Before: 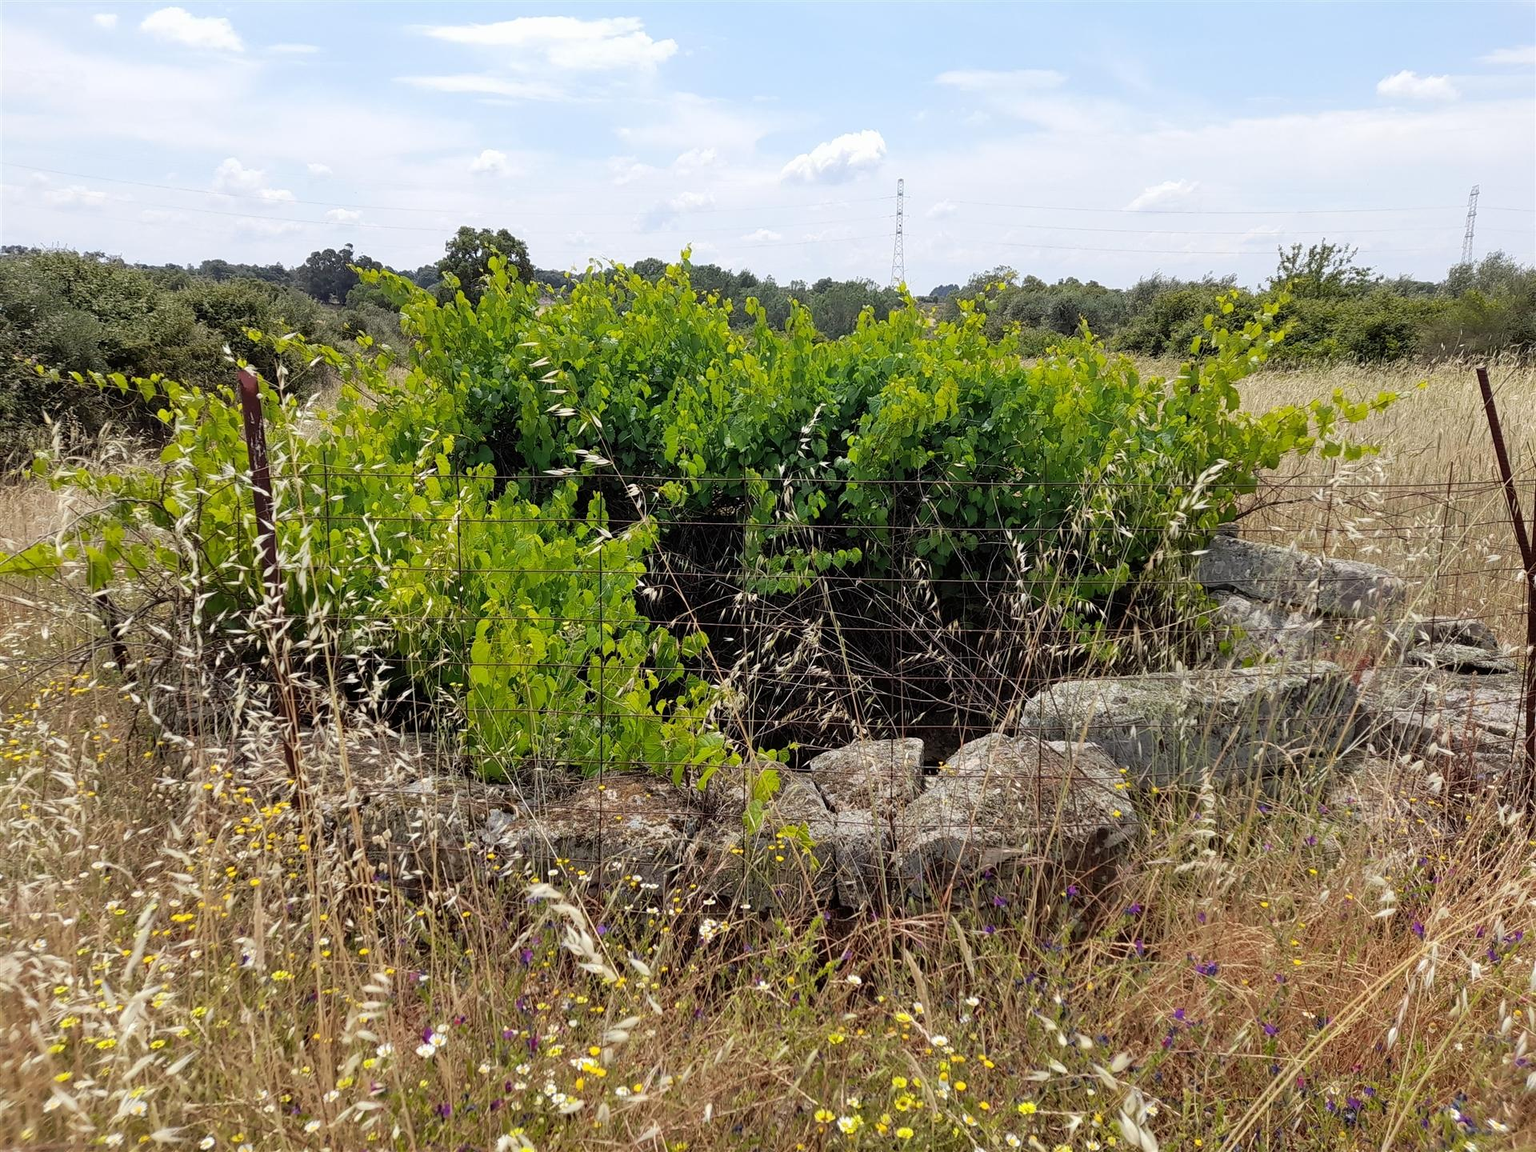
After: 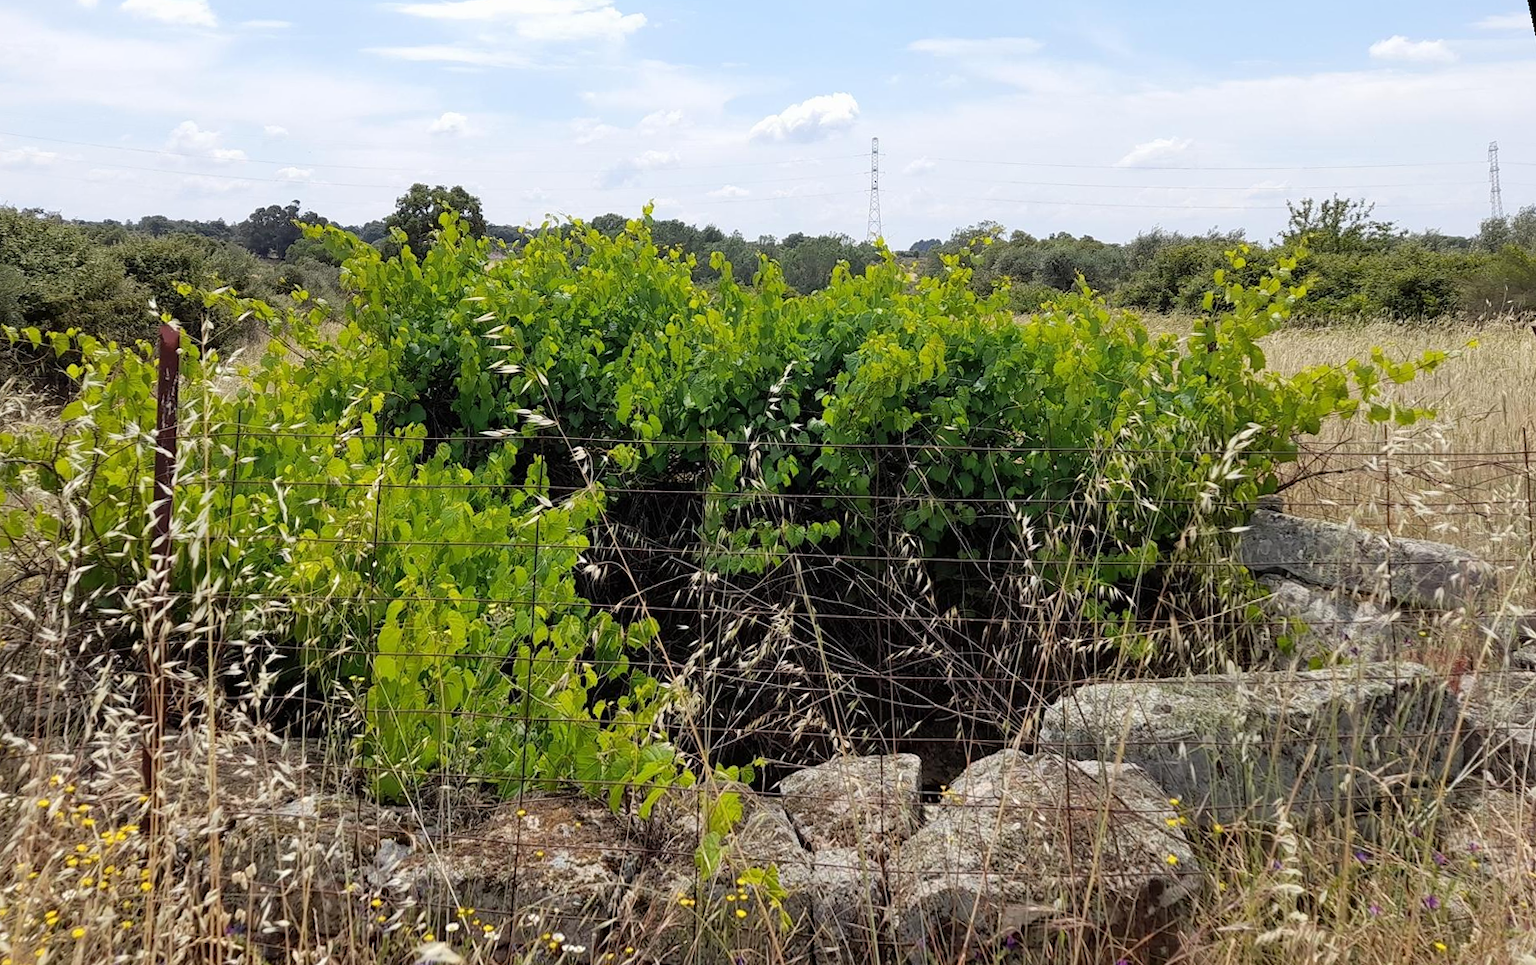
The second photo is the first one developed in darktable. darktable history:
crop: bottom 28.576%
rotate and perspective: rotation 0.72°, lens shift (vertical) -0.352, lens shift (horizontal) -0.051, crop left 0.152, crop right 0.859, crop top 0.019, crop bottom 0.964
white balance: emerald 1
